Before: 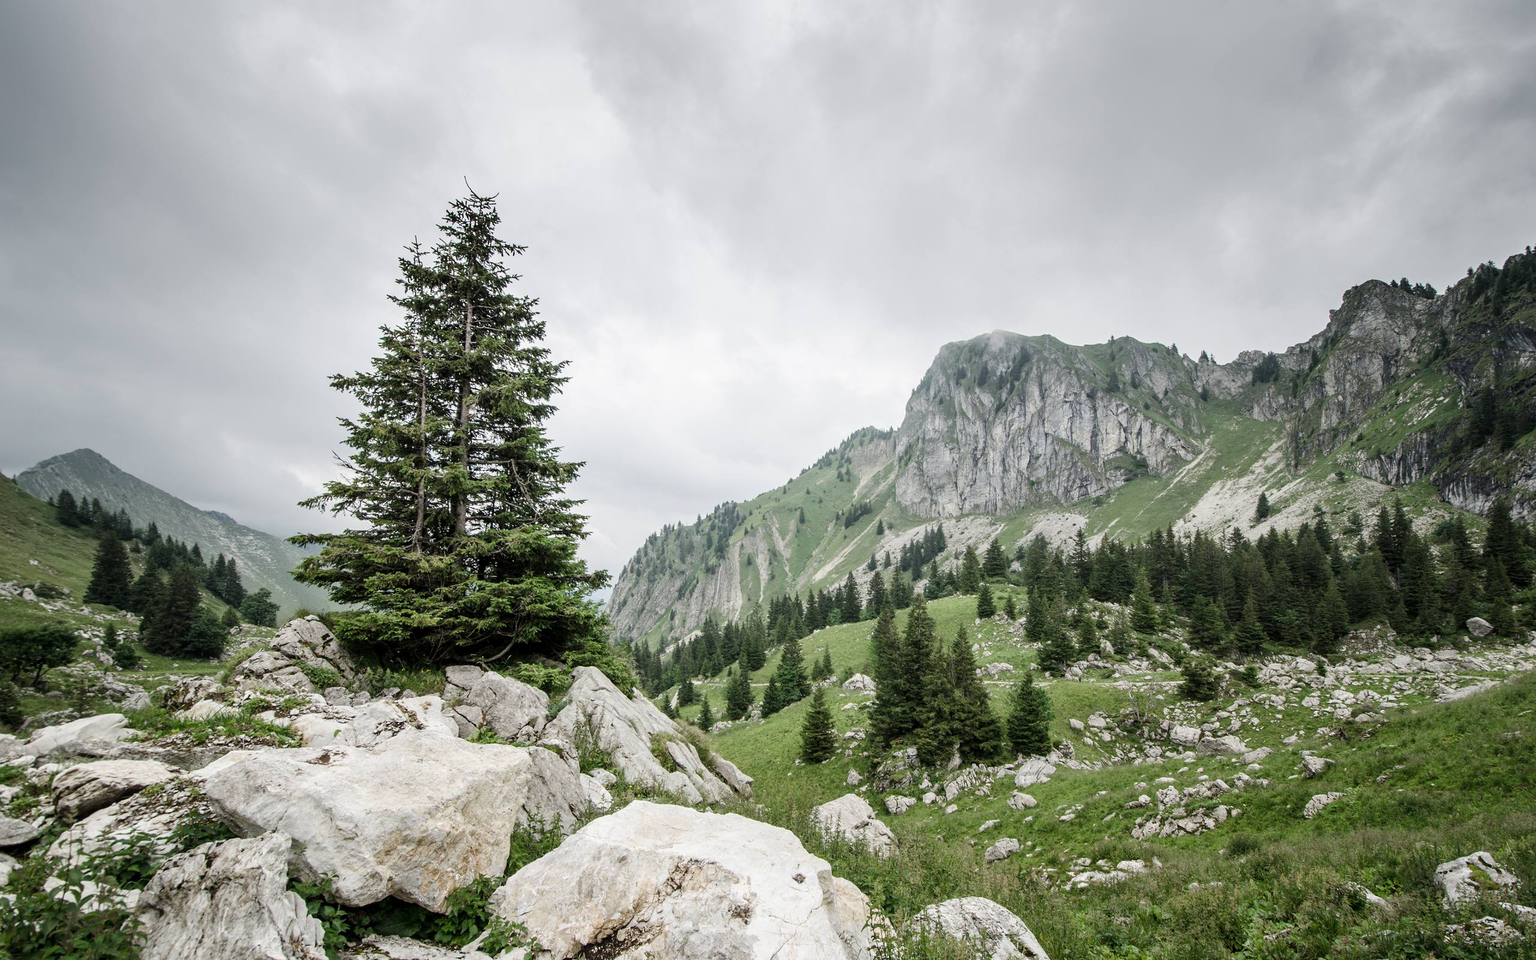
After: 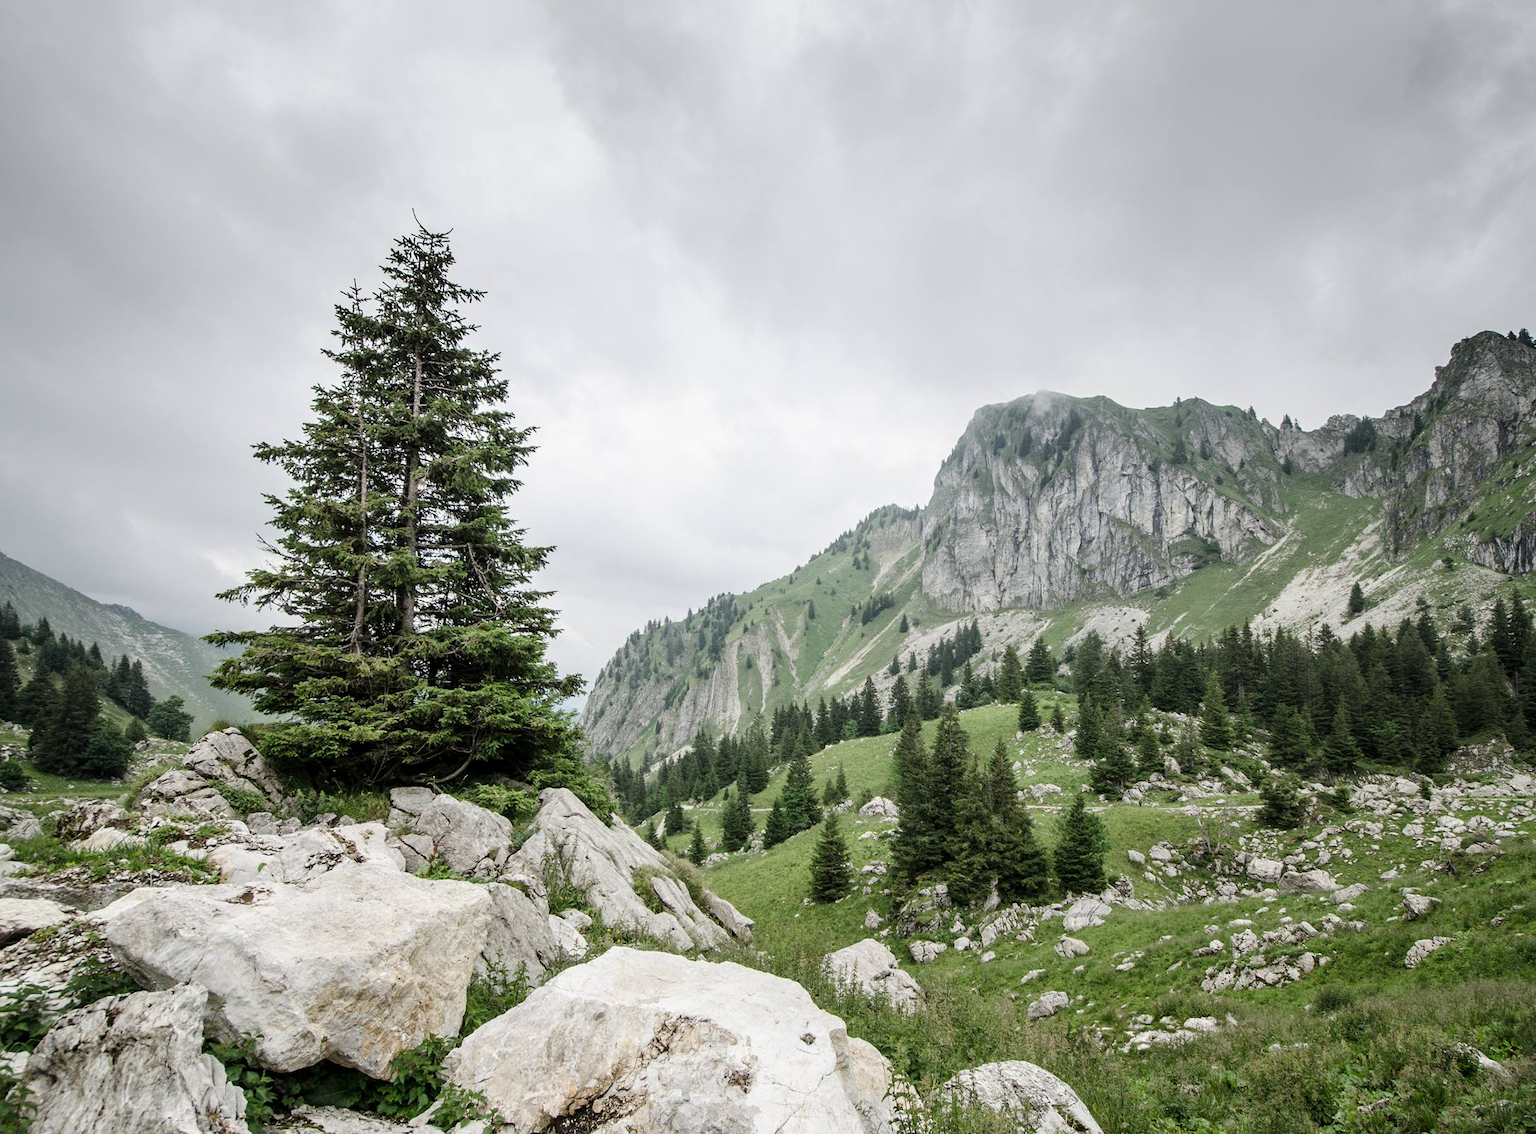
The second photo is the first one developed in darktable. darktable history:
crop: left 7.561%, right 7.849%
